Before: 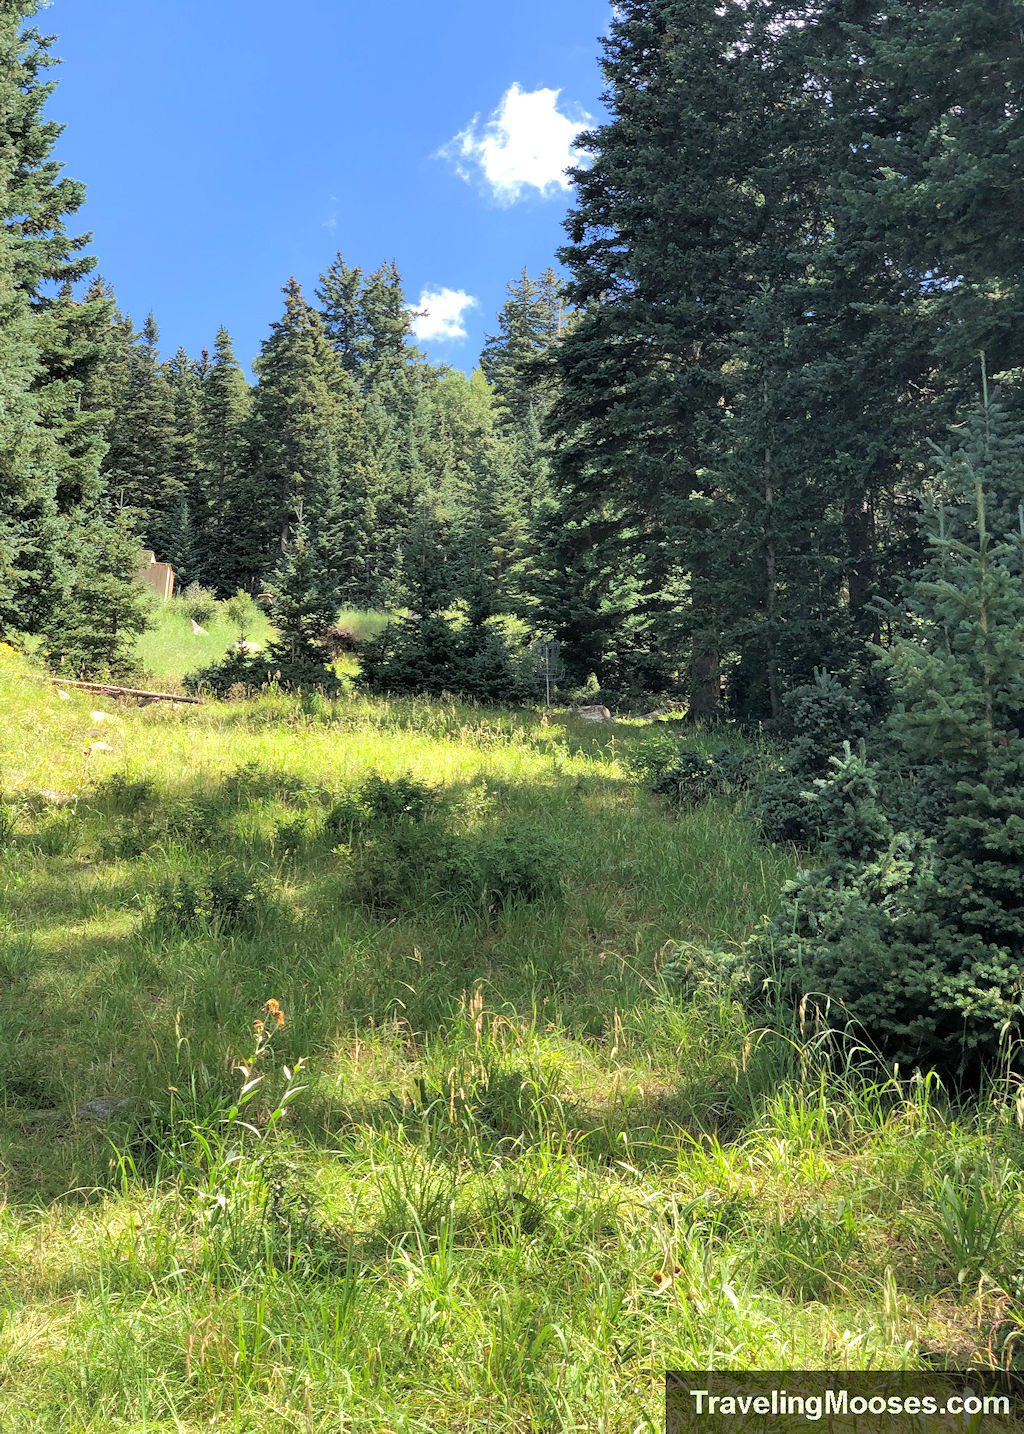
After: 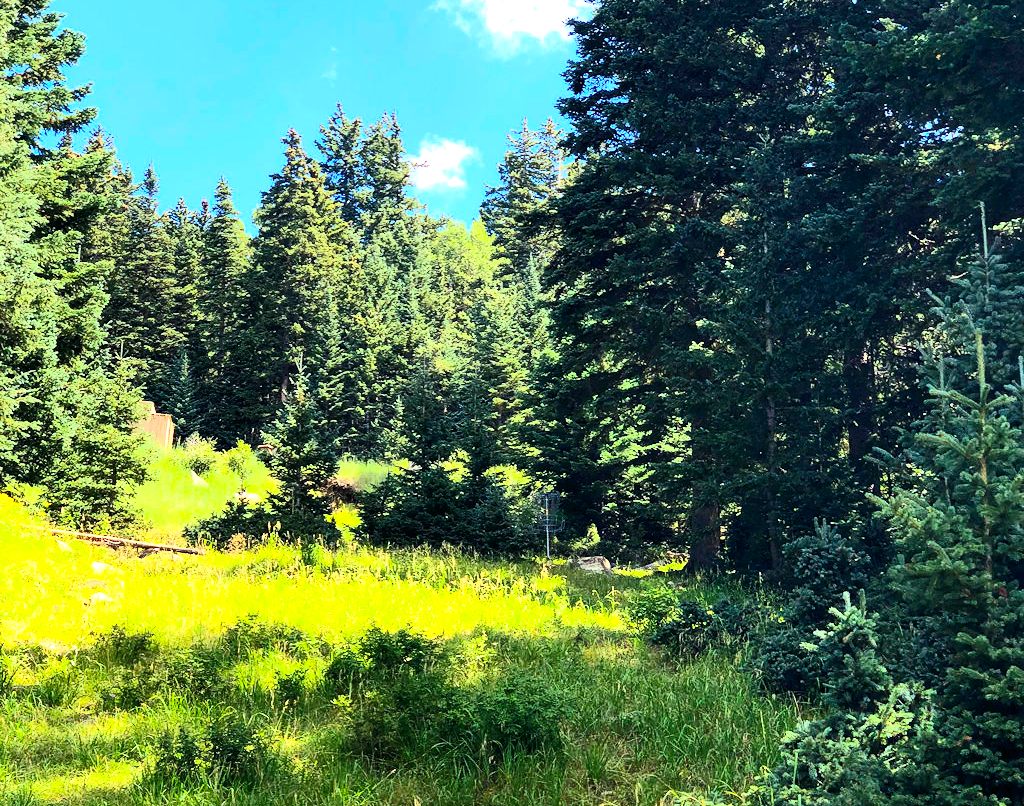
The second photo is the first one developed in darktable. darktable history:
color balance rgb: shadows lift › luminance -21.369%, shadows lift › chroma 6.628%, shadows lift › hue 272.47°, perceptual saturation grading › global saturation 1.111%, perceptual saturation grading › highlights -2.084%, perceptual saturation grading › mid-tones 4.529%, perceptual saturation grading › shadows 7.161%, perceptual brilliance grading › global brilliance 9.824%, global vibrance 41.046%
crop and rotate: top 10.413%, bottom 33.366%
contrast brightness saturation: contrast 0.409, brightness 0.1, saturation 0.208
